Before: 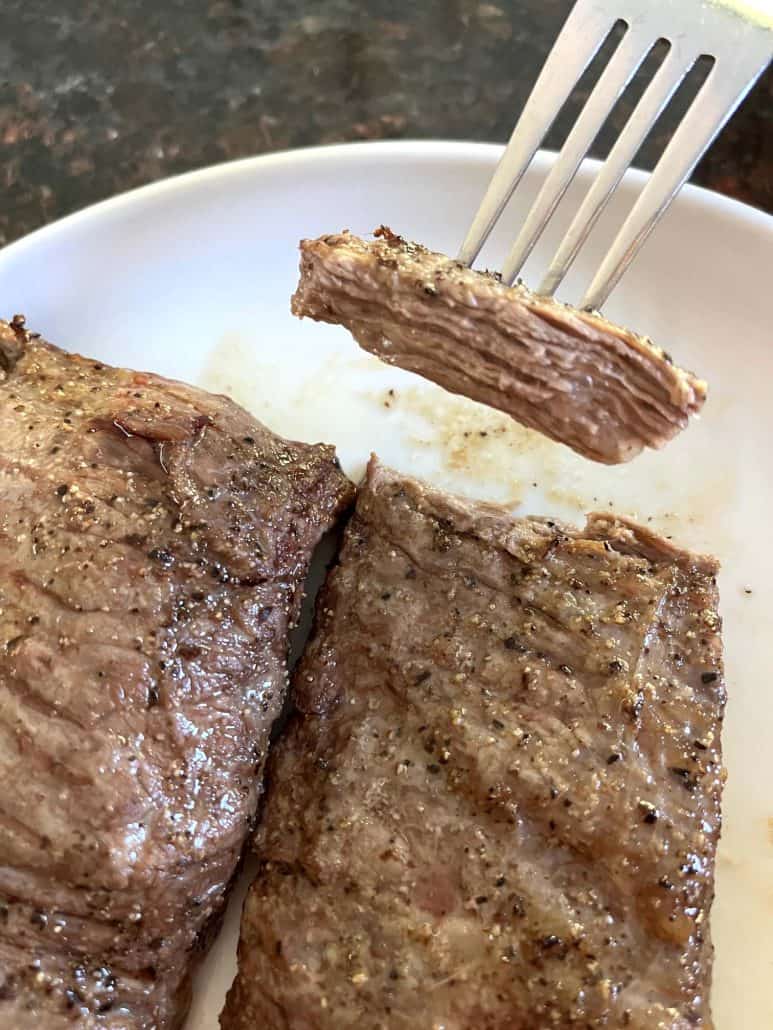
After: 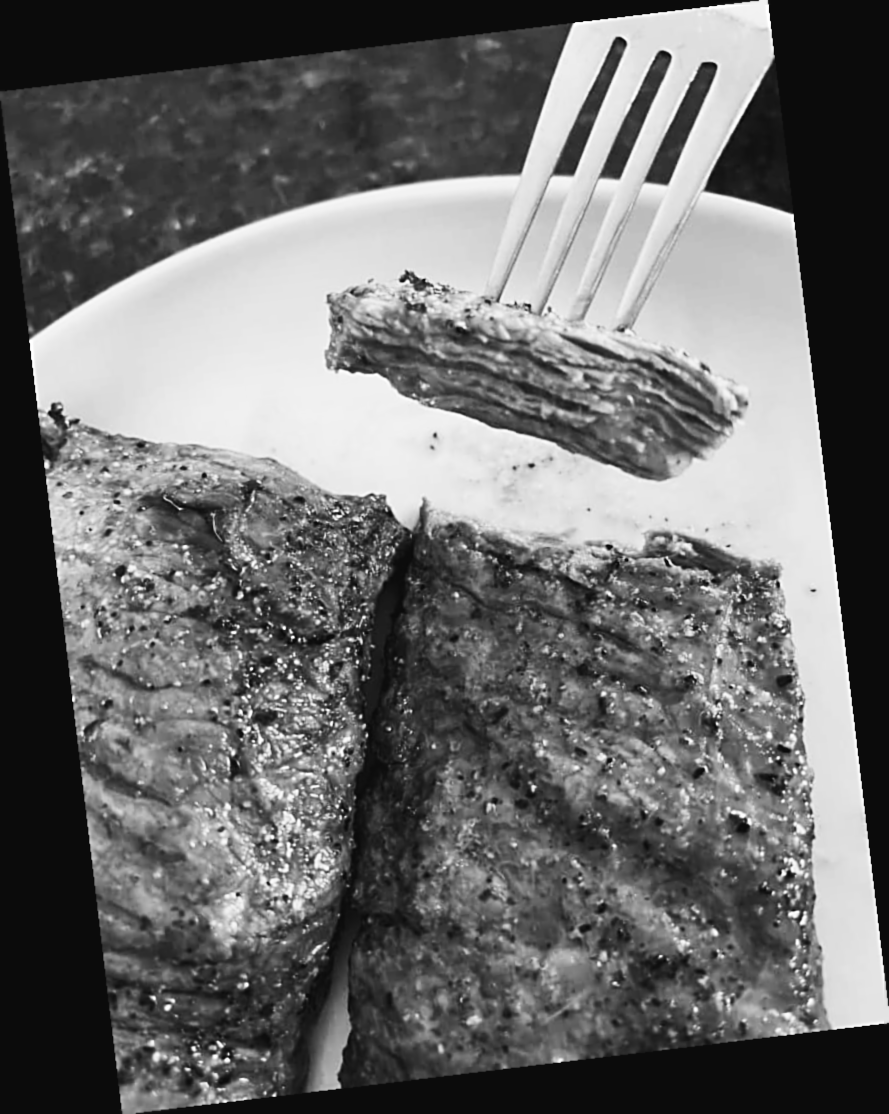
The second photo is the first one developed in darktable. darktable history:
contrast brightness saturation: contrast -0.08, brightness -0.04, saturation -0.11
lowpass: radius 0.76, contrast 1.56, saturation 0, unbound 0
rotate and perspective: rotation -6.83°, automatic cropping off
sharpen: on, module defaults
